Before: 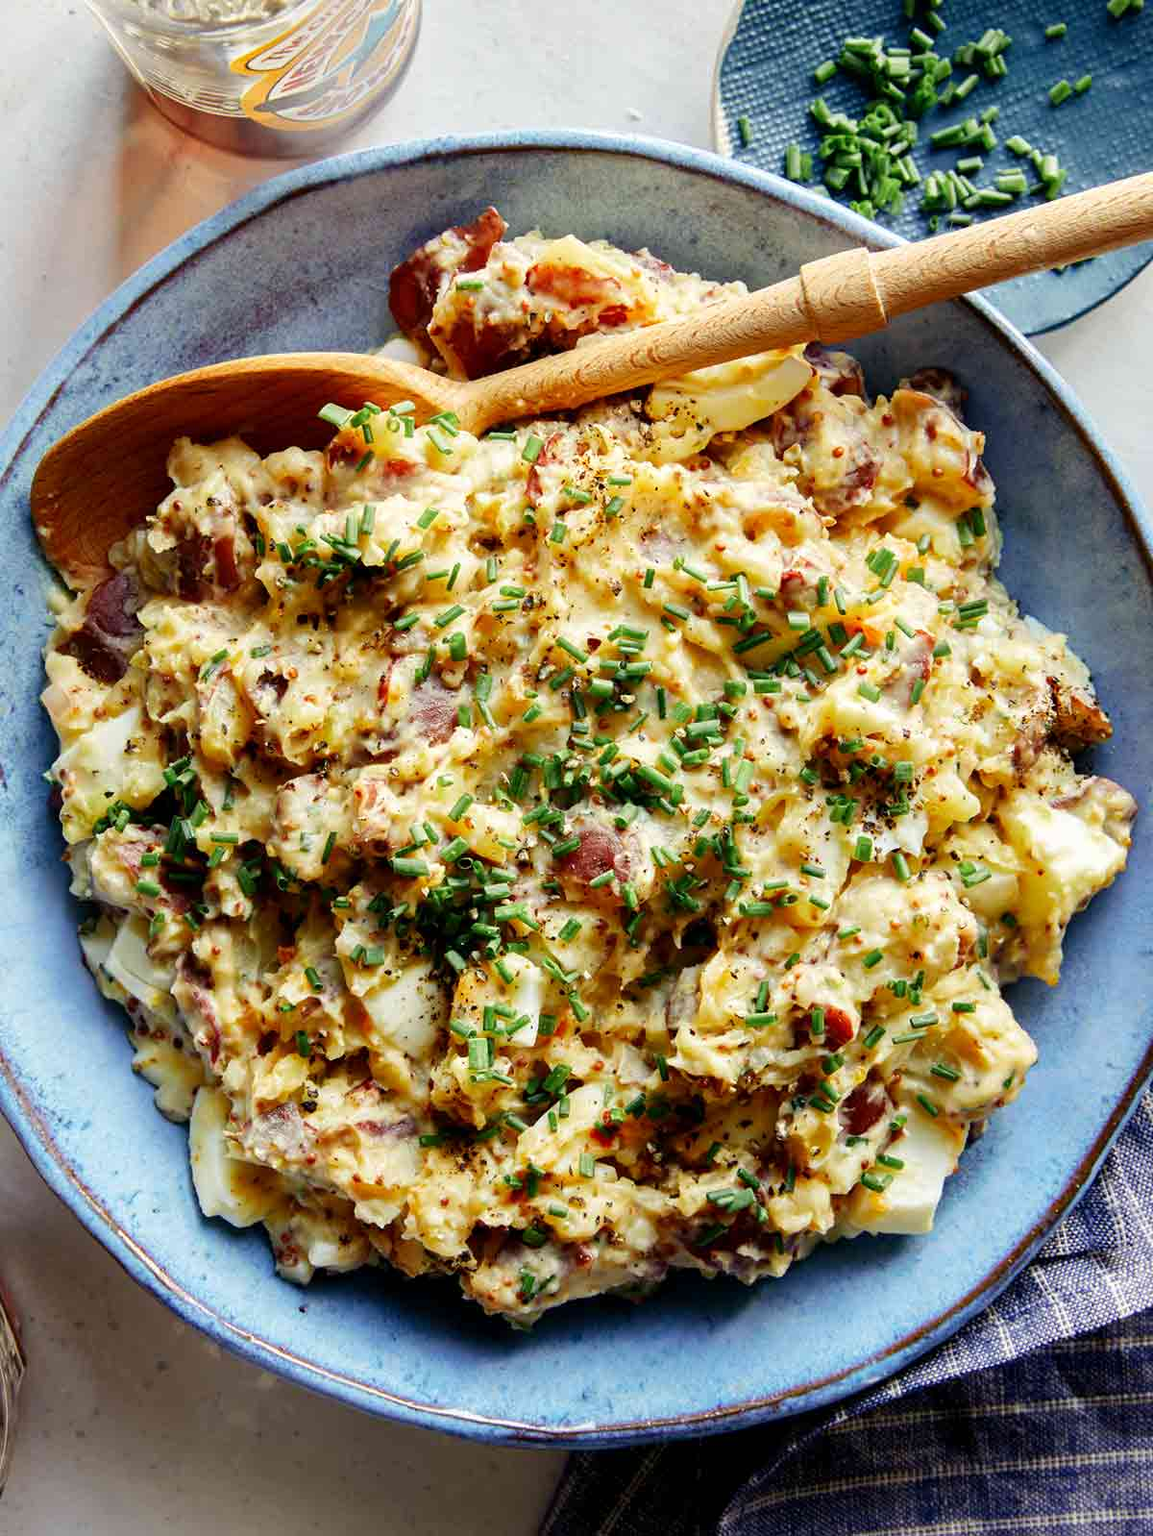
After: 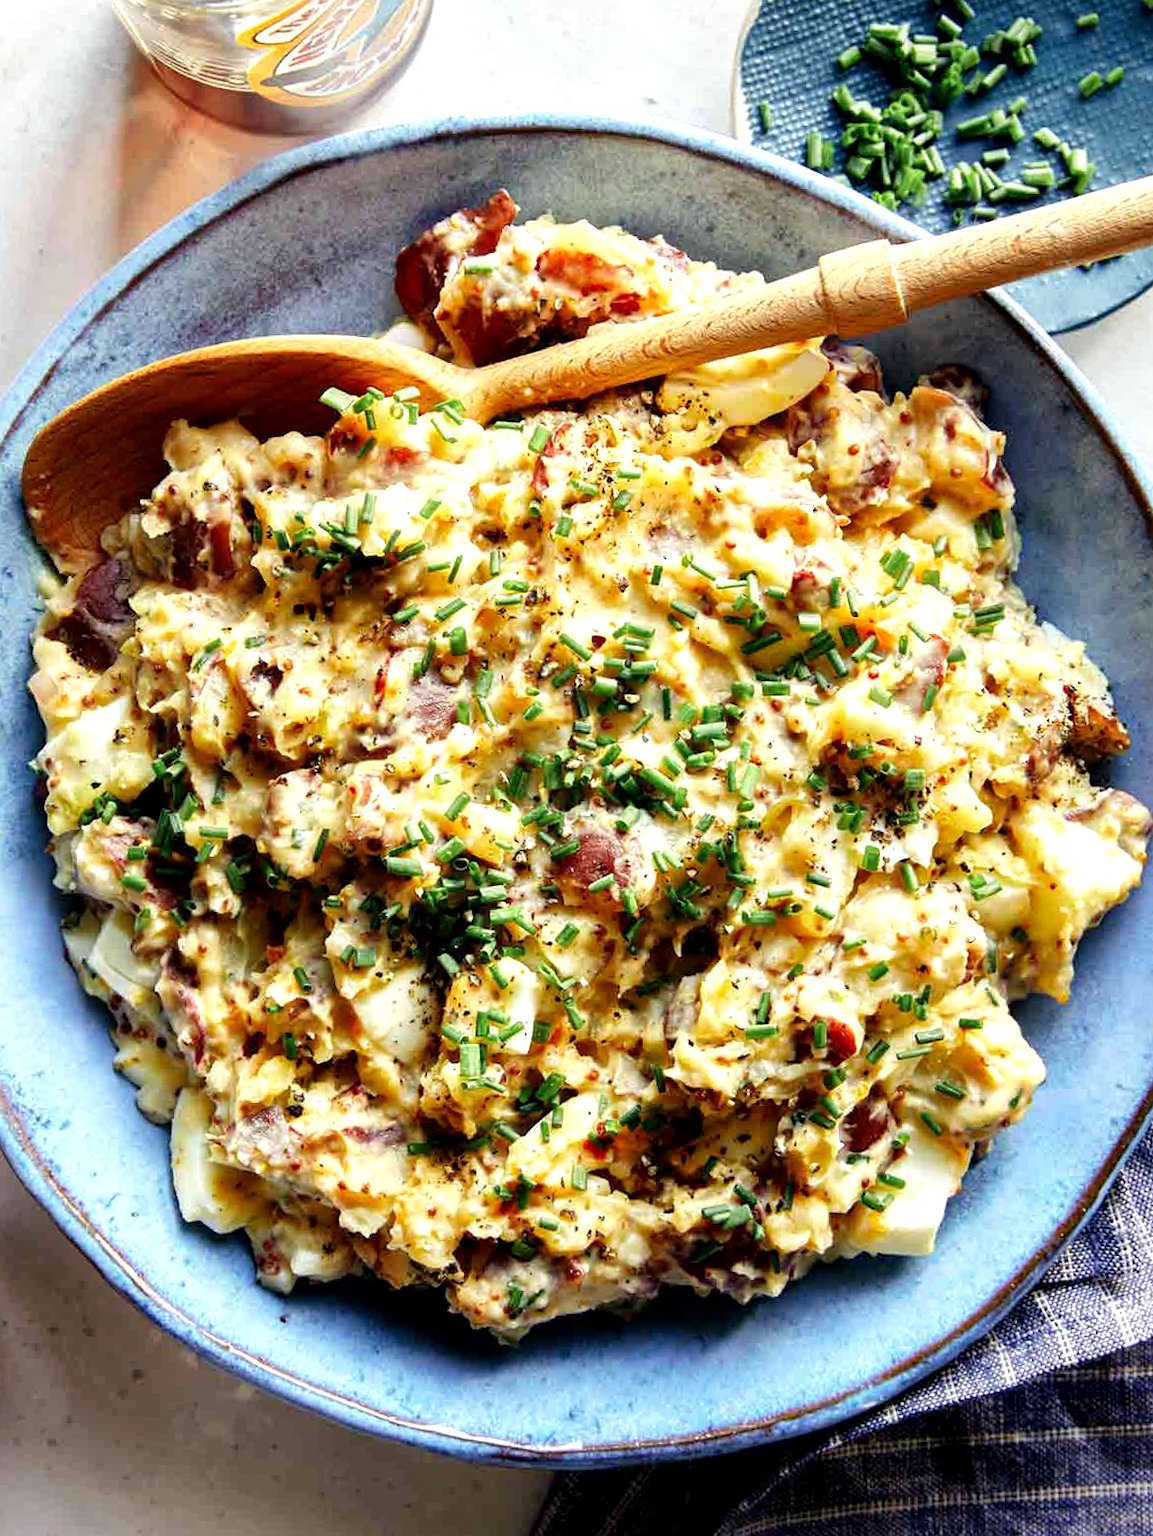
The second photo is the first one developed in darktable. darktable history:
crop and rotate: angle -1.26°
local contrast: mode bilateral grid, contrast 21, coarseness 50, detail 128%, midtone range 0.2
tone equalizer: -8 EV -0.4 EV, -7 EV -0.39 EV, -6 EV -0.297 EV, -5 EV -0.205 EV, -3 EV 0.211 EV, -2 EV 0.332 EV, -1 EV 0.391 EV, +0 EV 0.407 EV
